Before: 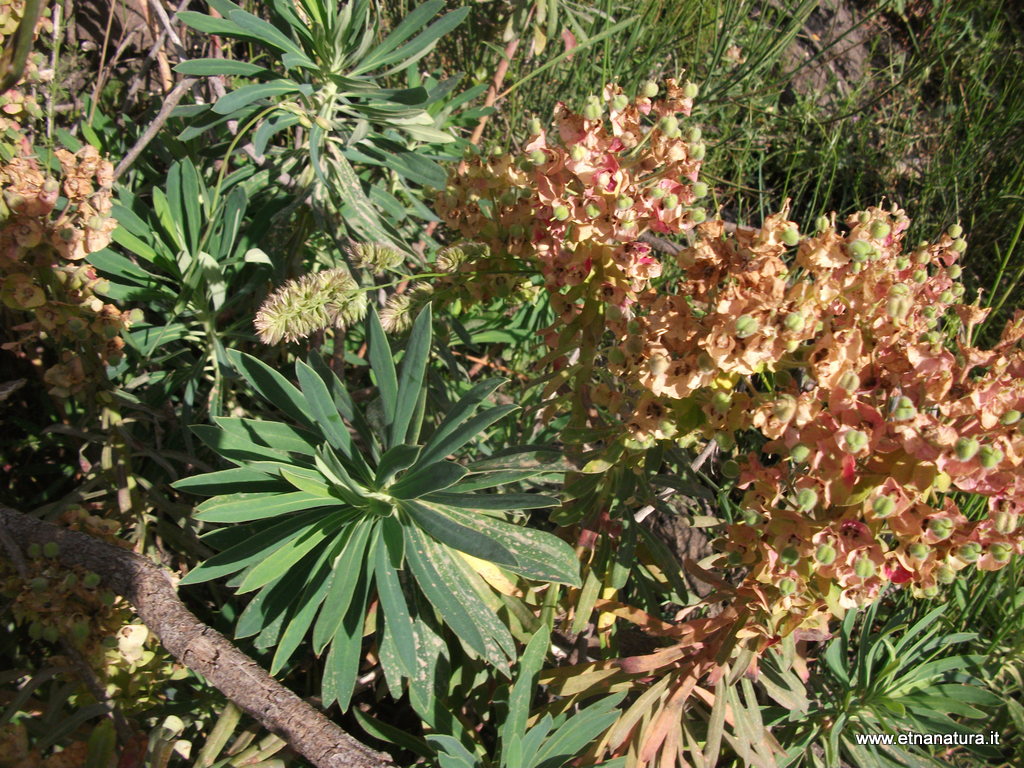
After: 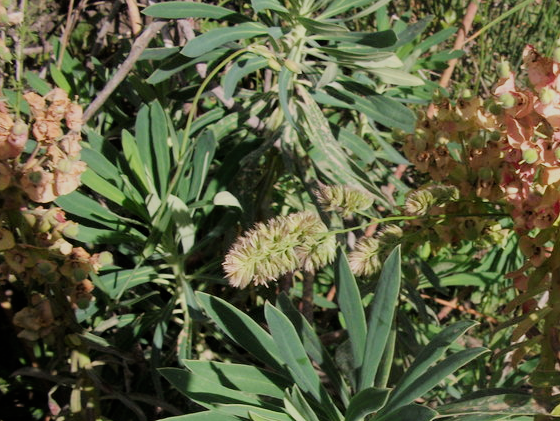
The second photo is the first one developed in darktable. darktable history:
crop and rotate: left 3.047%, top 7.509%, right 42.236%, bottom 37.598%
filmic rgb: black relative exposure -7.65 EV, white relative exposure 4.56 EV, hardness 3.61
